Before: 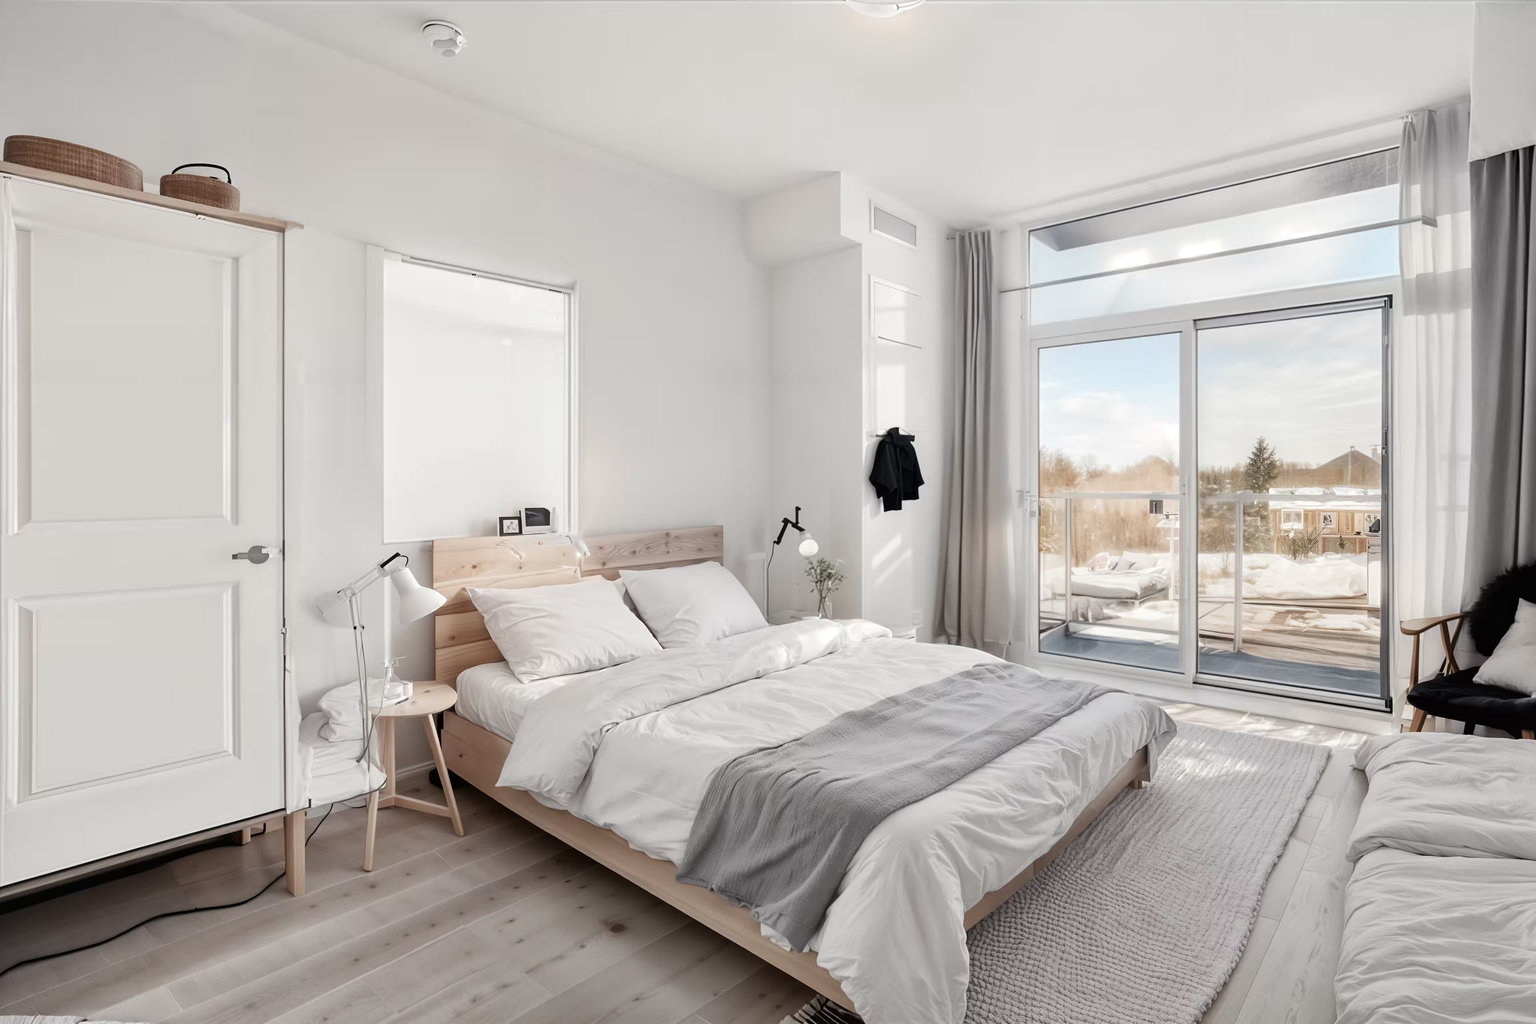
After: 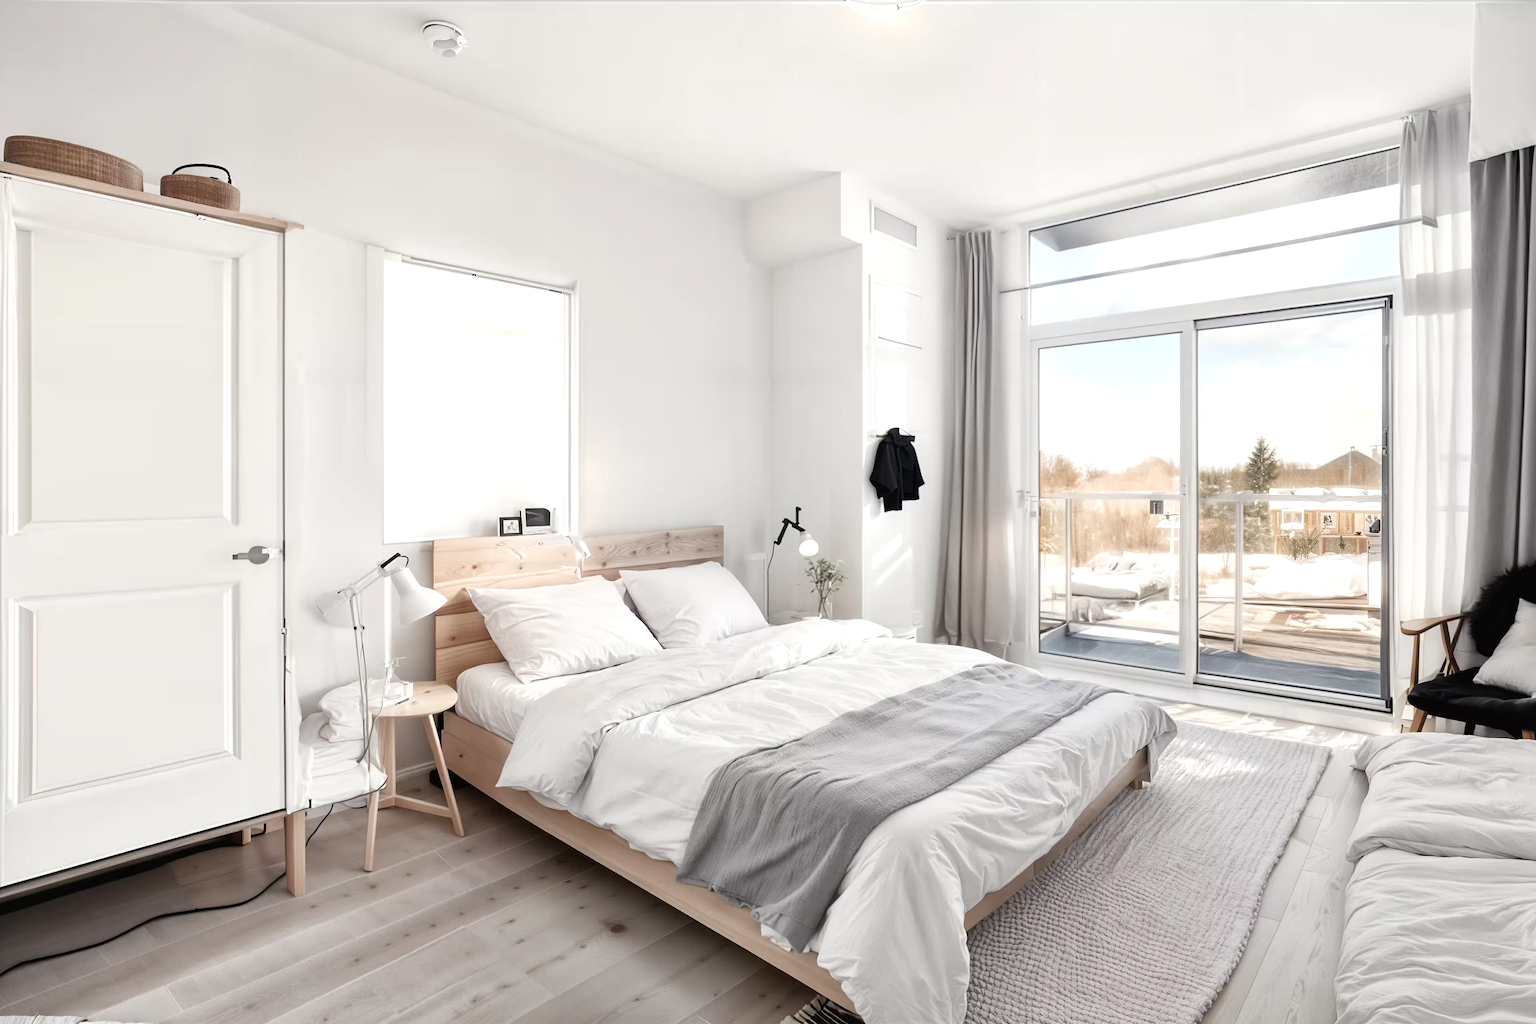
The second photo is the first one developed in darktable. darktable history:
exposure: black level correction 0, exposure 0.395 EV, compensate highlight preservation false
